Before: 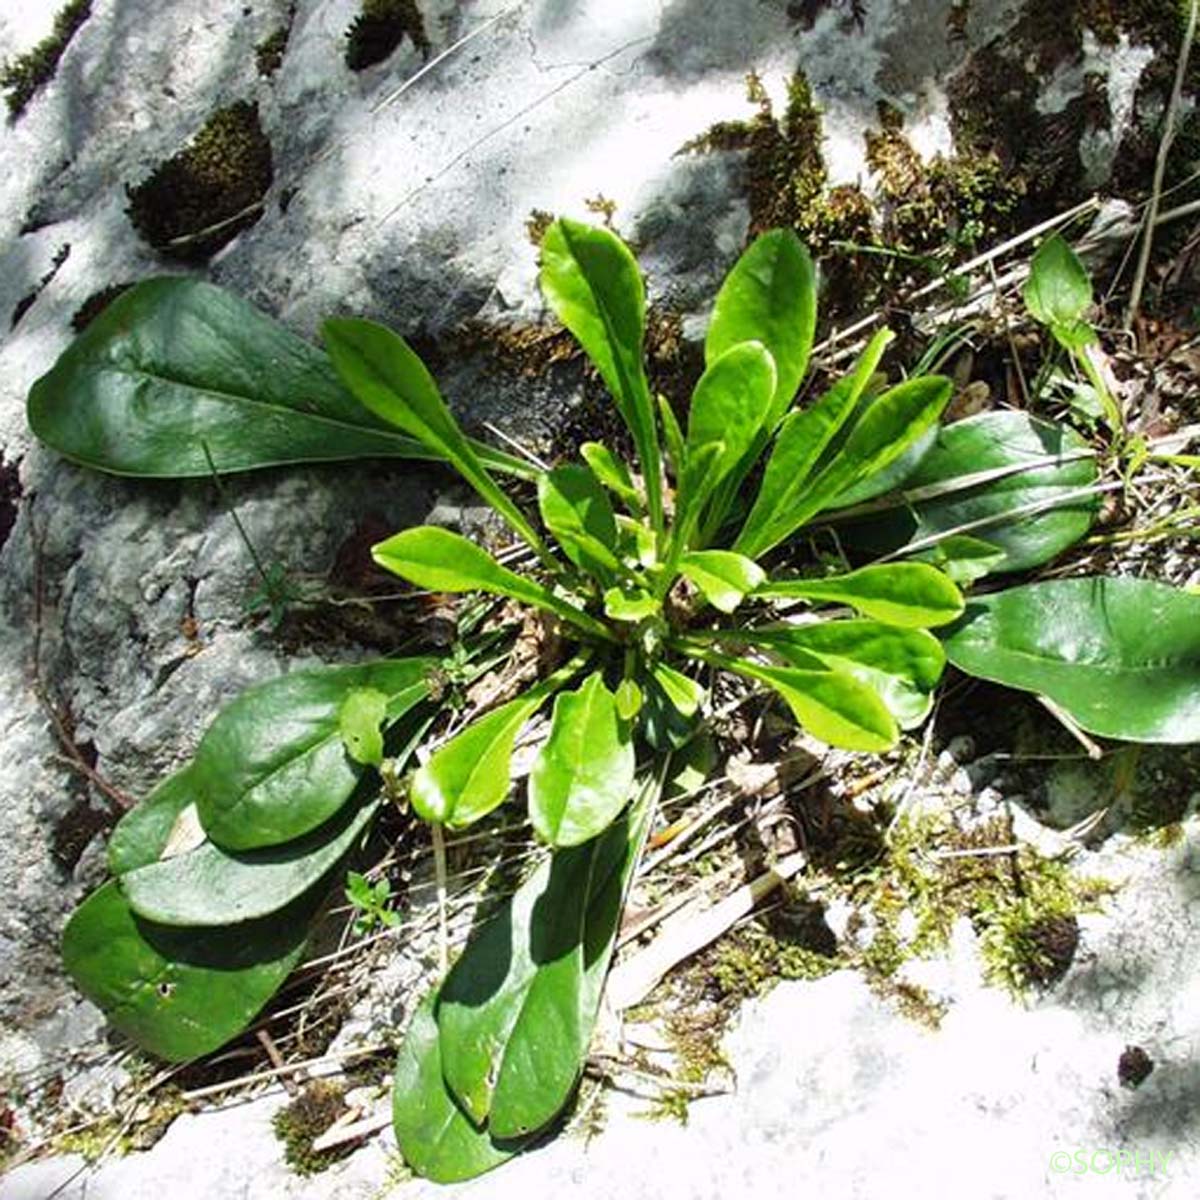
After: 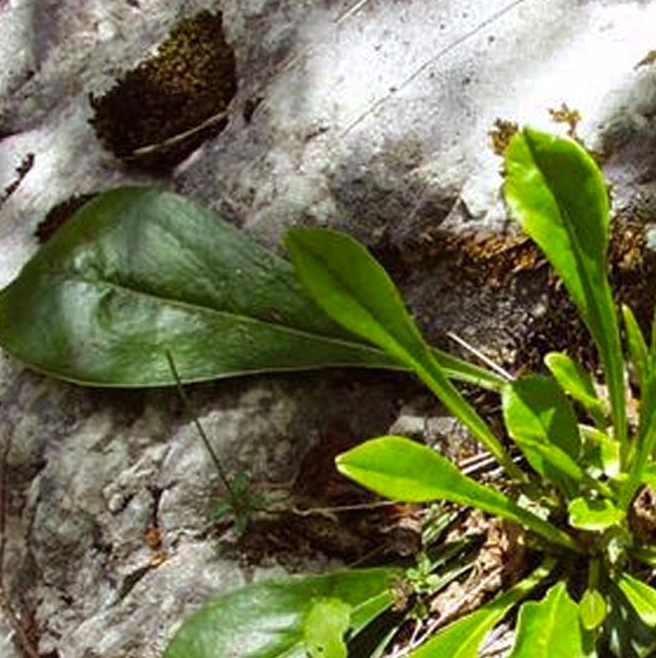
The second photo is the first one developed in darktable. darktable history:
shadows and highlights: shadows 25, white point adjustment -3, highlights -30
crop and rotate: left 3.047%, top 7.509%, right 42.236%, bottom 37.598%
rgb levels: mode RGB, independent channels, levels [[0, 0.5, 1], [0, 0.521, 1], [0, 0.536, 1]]
exposure: exposure 0.127 EV, compensate highlight preservation false
